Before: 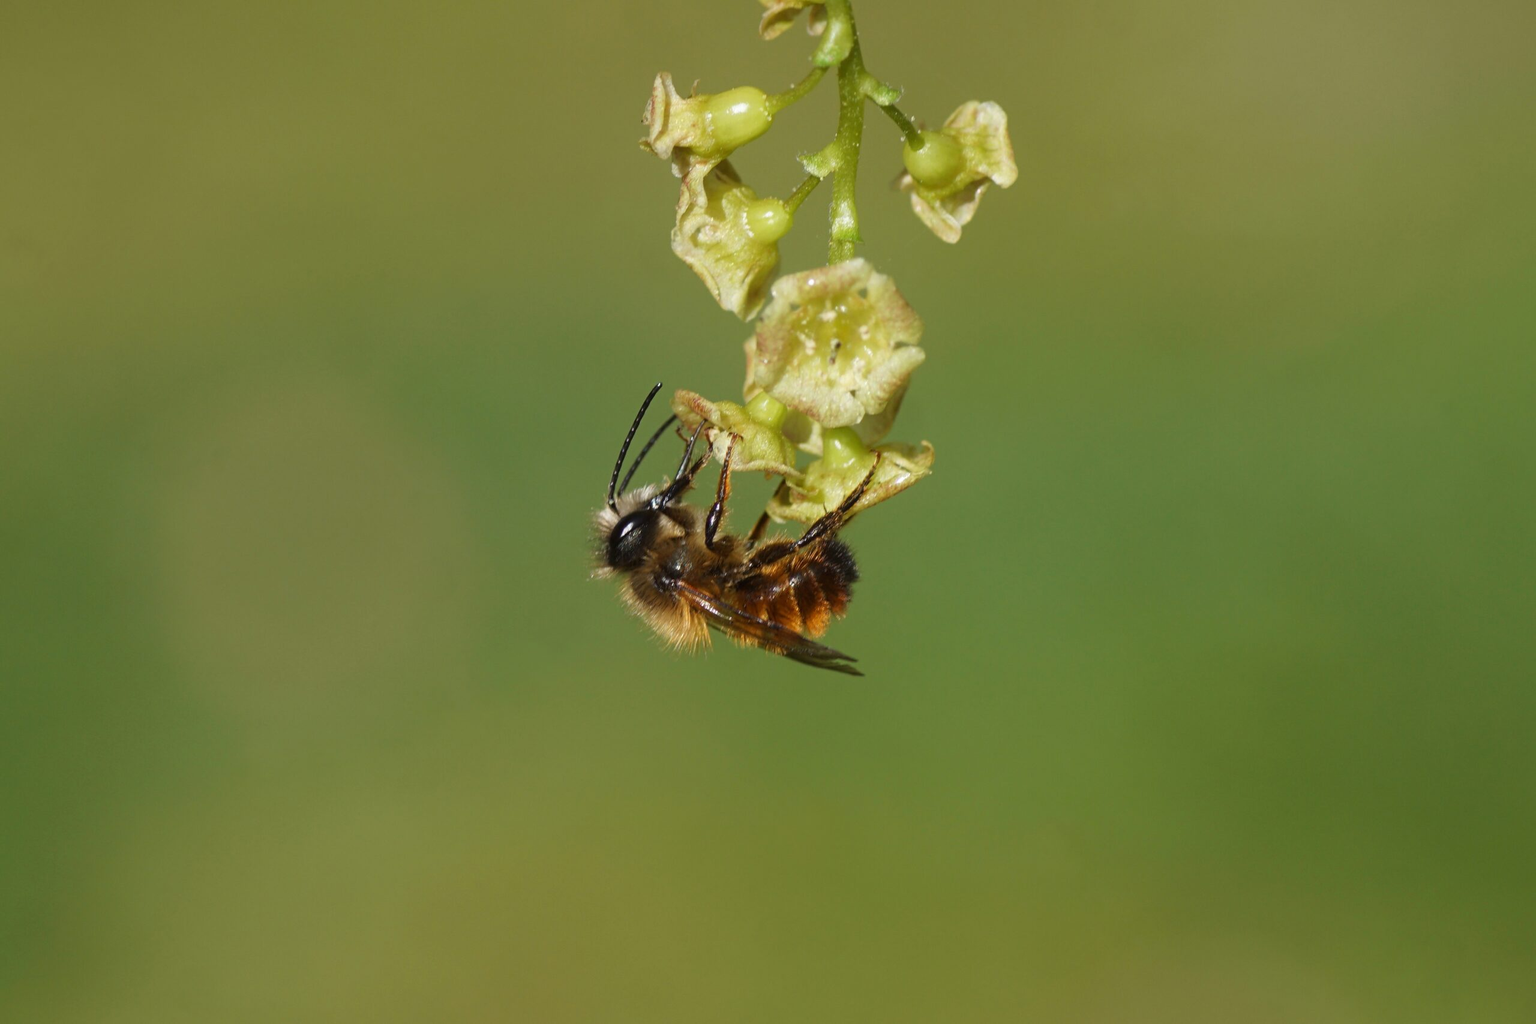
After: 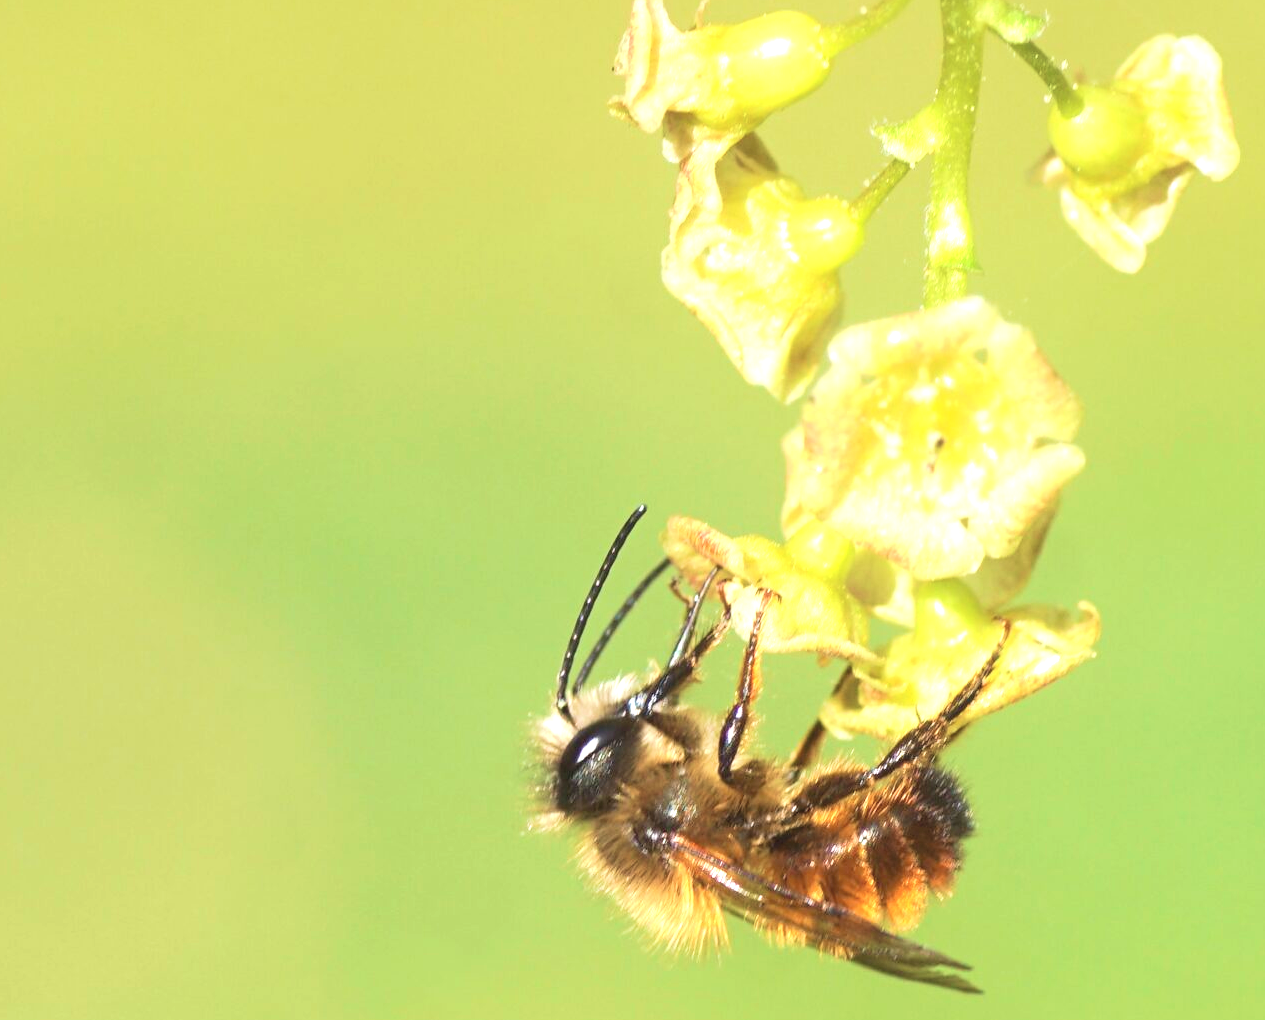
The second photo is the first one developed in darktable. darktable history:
velvia: strength 29.92%
contrast brightness saturation: contrast 0.143, brightness 0.216
exposure: black level correction 0, exposure 1.38 EV, compensate highlight preservation false
crop: left 17.87%, top 7.805%, right 32.704%, bottom 32.43%
